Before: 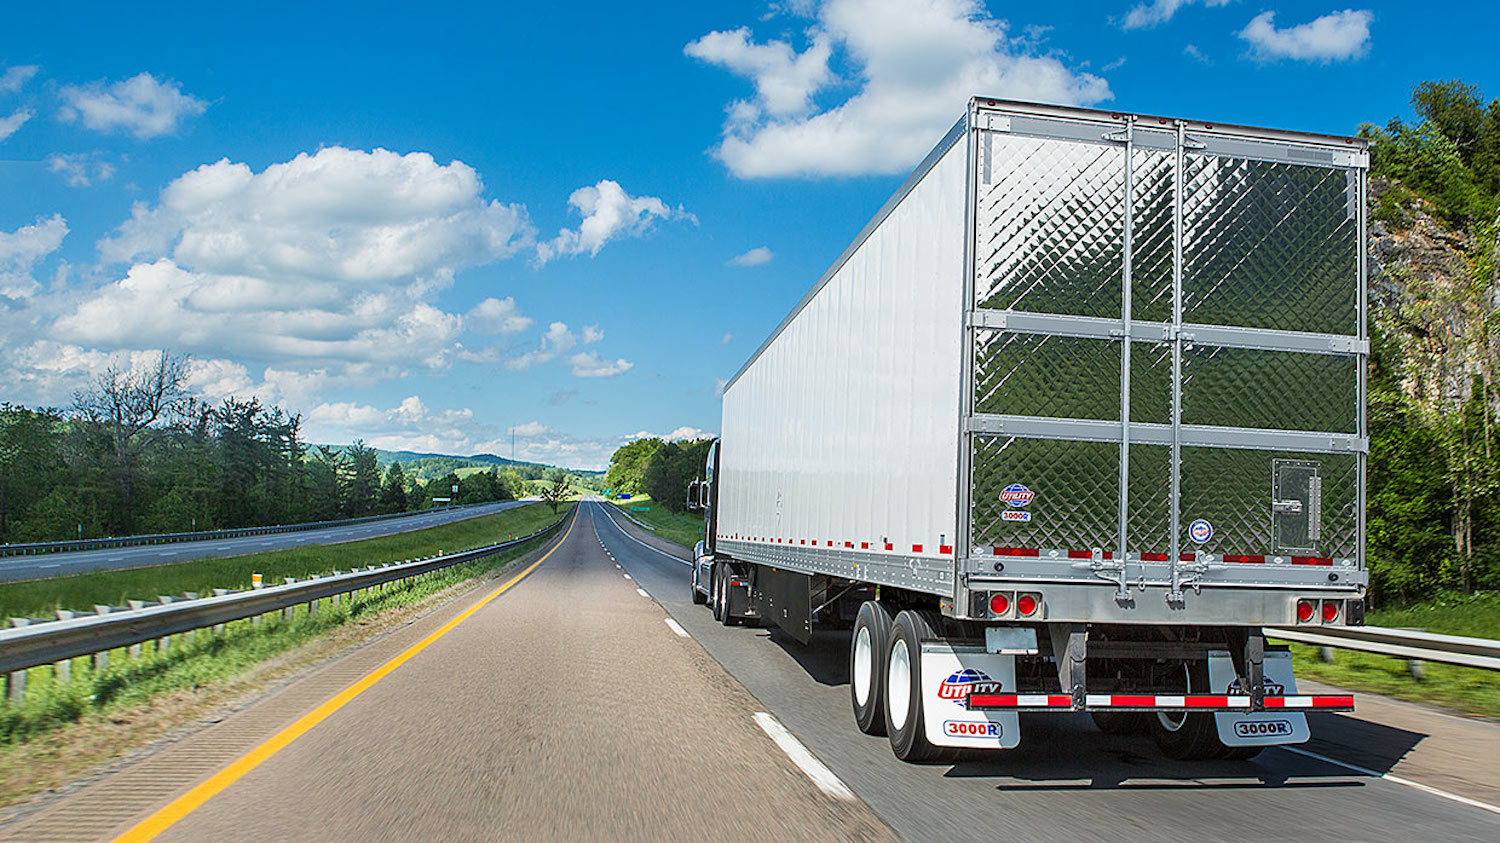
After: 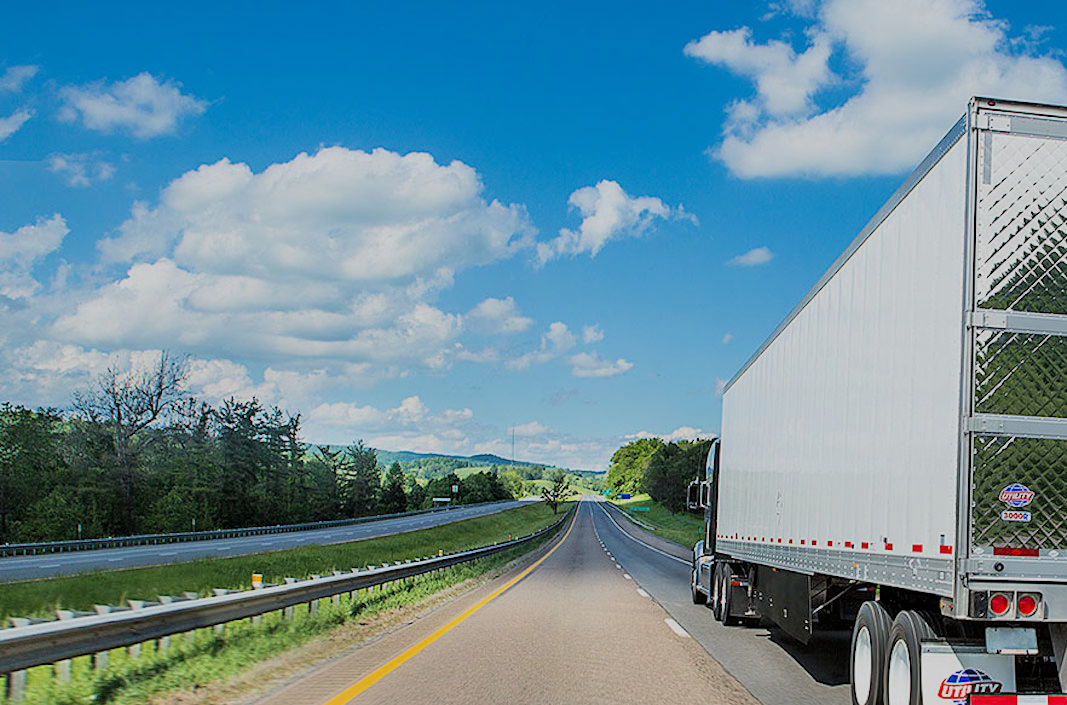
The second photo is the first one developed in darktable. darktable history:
filmic rgb: black relative exposure -7.65 EV, white relative exposure 4.56 EV, hardness 3.61, color science v6 (2022), iterations of high-quality reconstruction 0
crop: right 28.854%, bottom 16.33%
